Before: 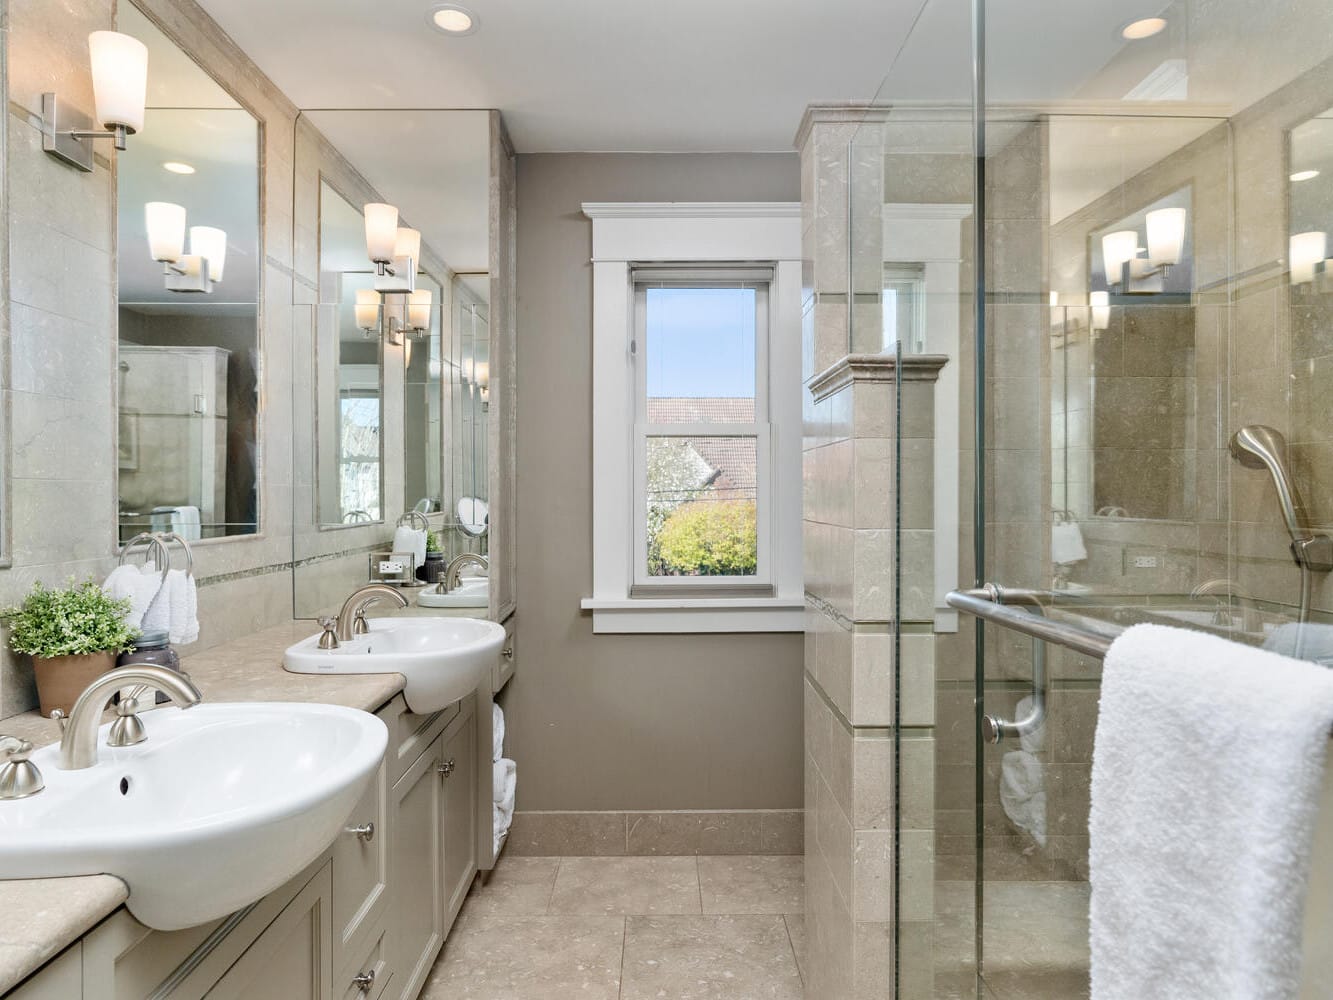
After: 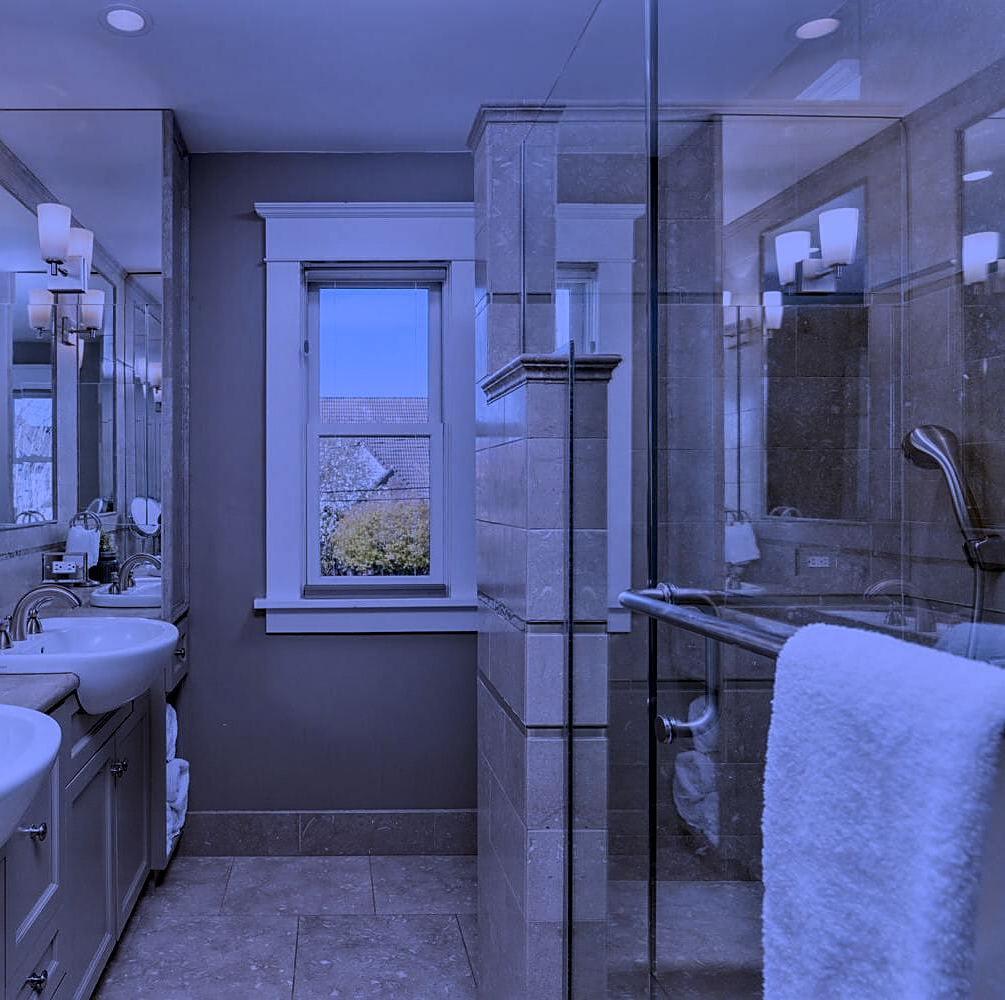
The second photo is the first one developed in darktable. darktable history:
white balance: red 0.98, blue 1.61
crop and rotate: left 24.6%
local contrast: detail 130%
color contrast: green-magenta contrast 0.8, blue-yellow contrast 1.1, unbound 0
sharpen: on, module defaults
exposure: exposure -2.002 EV, compensate highlight preservation false
tone equalizer: -8 EV -0.417 EV, -7 EV -0.389 EV, -6 EV -0.333 EV, -5 EV -0.222 EV, -3 EV 0.222 EV, -2 EV 0.333 EV, -1 EV 0.389 EV, +0 EV 0.417 EV, edges refinement/feathering 500, mask exposure compensation -1.57 EV, preserve details no
